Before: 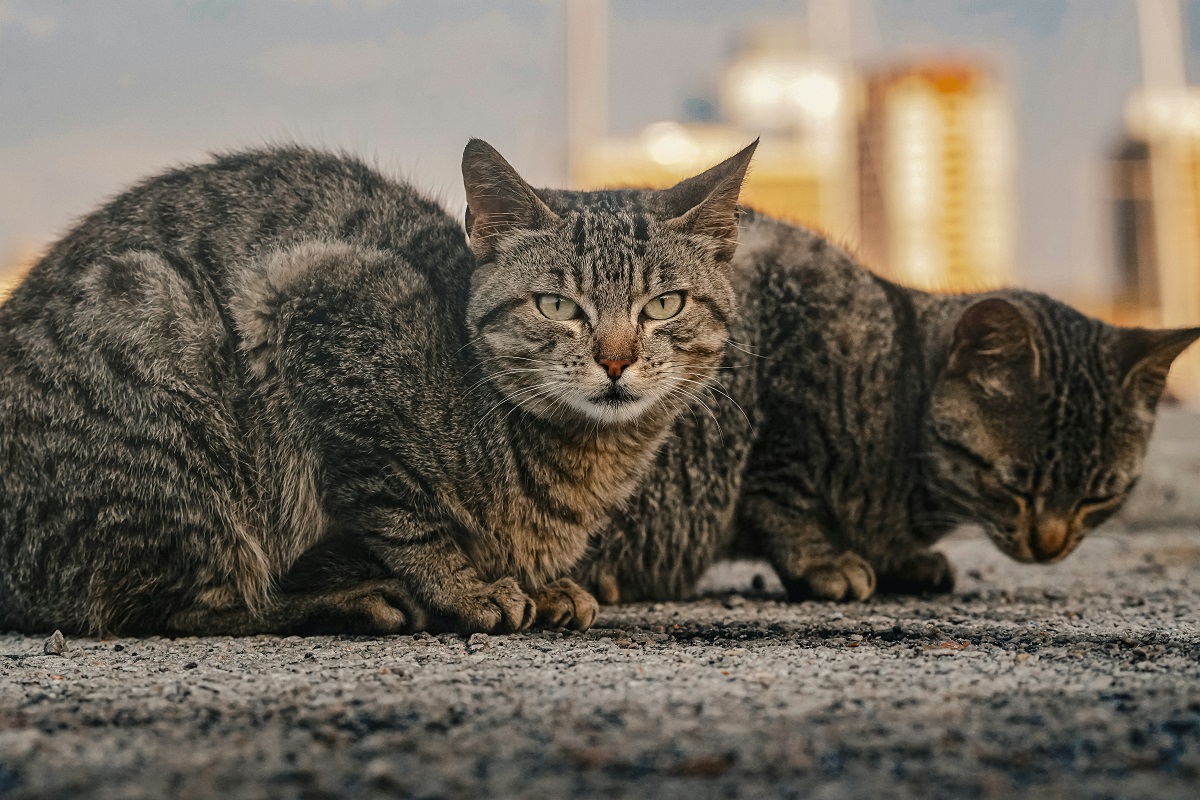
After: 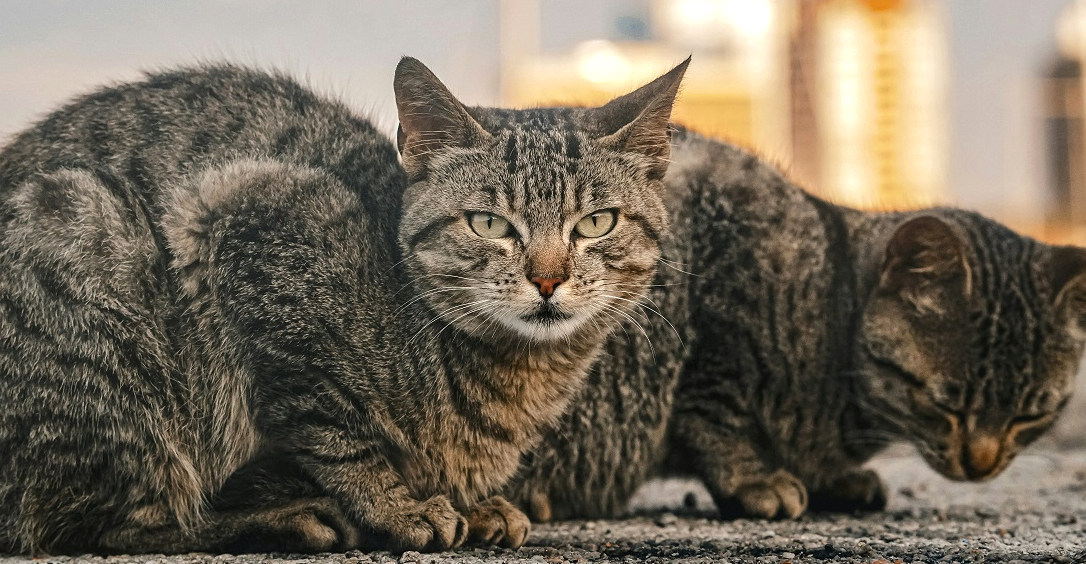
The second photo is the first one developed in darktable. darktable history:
exposure: black level correction 0, exposure 0.395 EV, compensate exposure bias true, compensate highlight preservation false
crop: left 5.679%, top 10.324%, right 3.775%, bottom 19.09%
contrast brightness saturation: contrast 0.01, saturation -0.06
